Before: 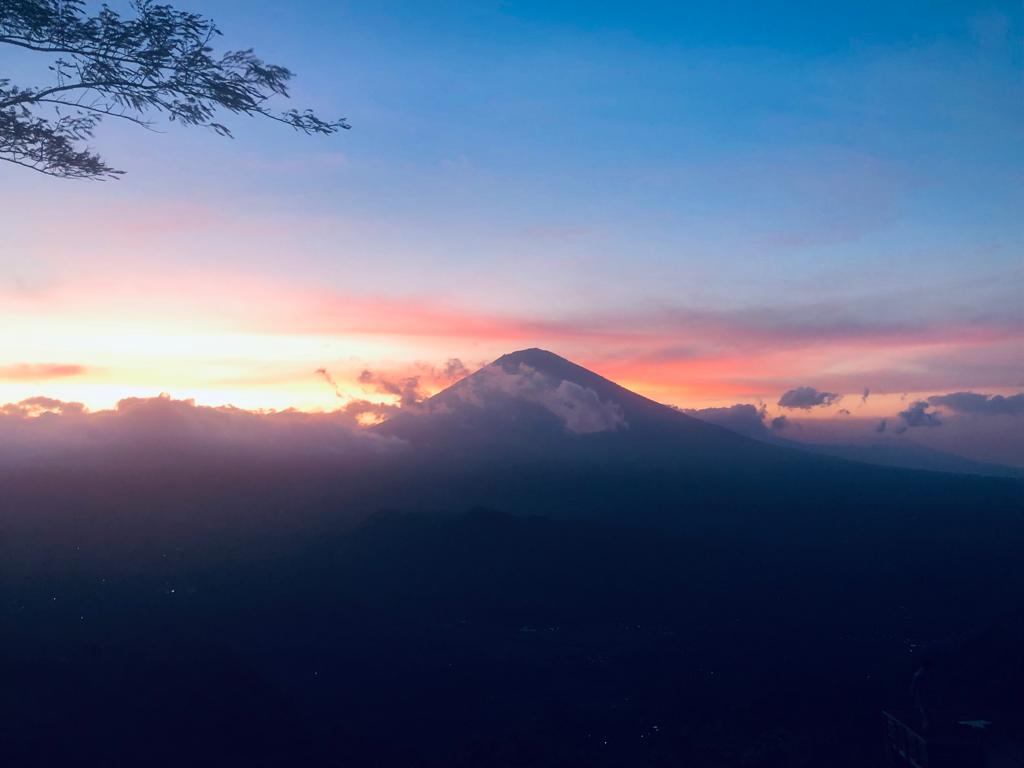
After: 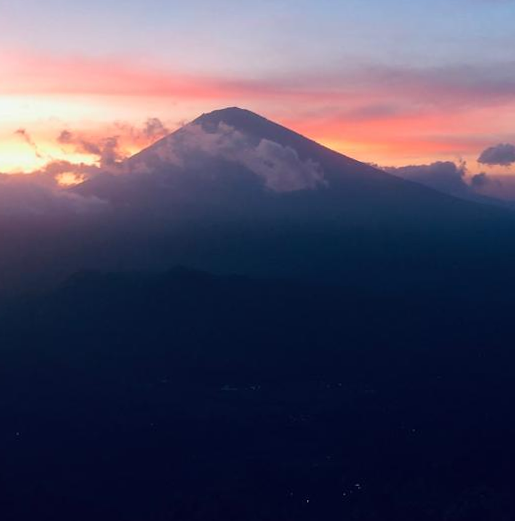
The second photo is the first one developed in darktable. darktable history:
crop and rotate: left 29.237%, top 31.152%, right 19.807%
rotate and perspective: rotation -0.45°, automatic cropping original format, crop left 0.008, crop right 0.992, crop top 0.012, crop bottom 0.988
